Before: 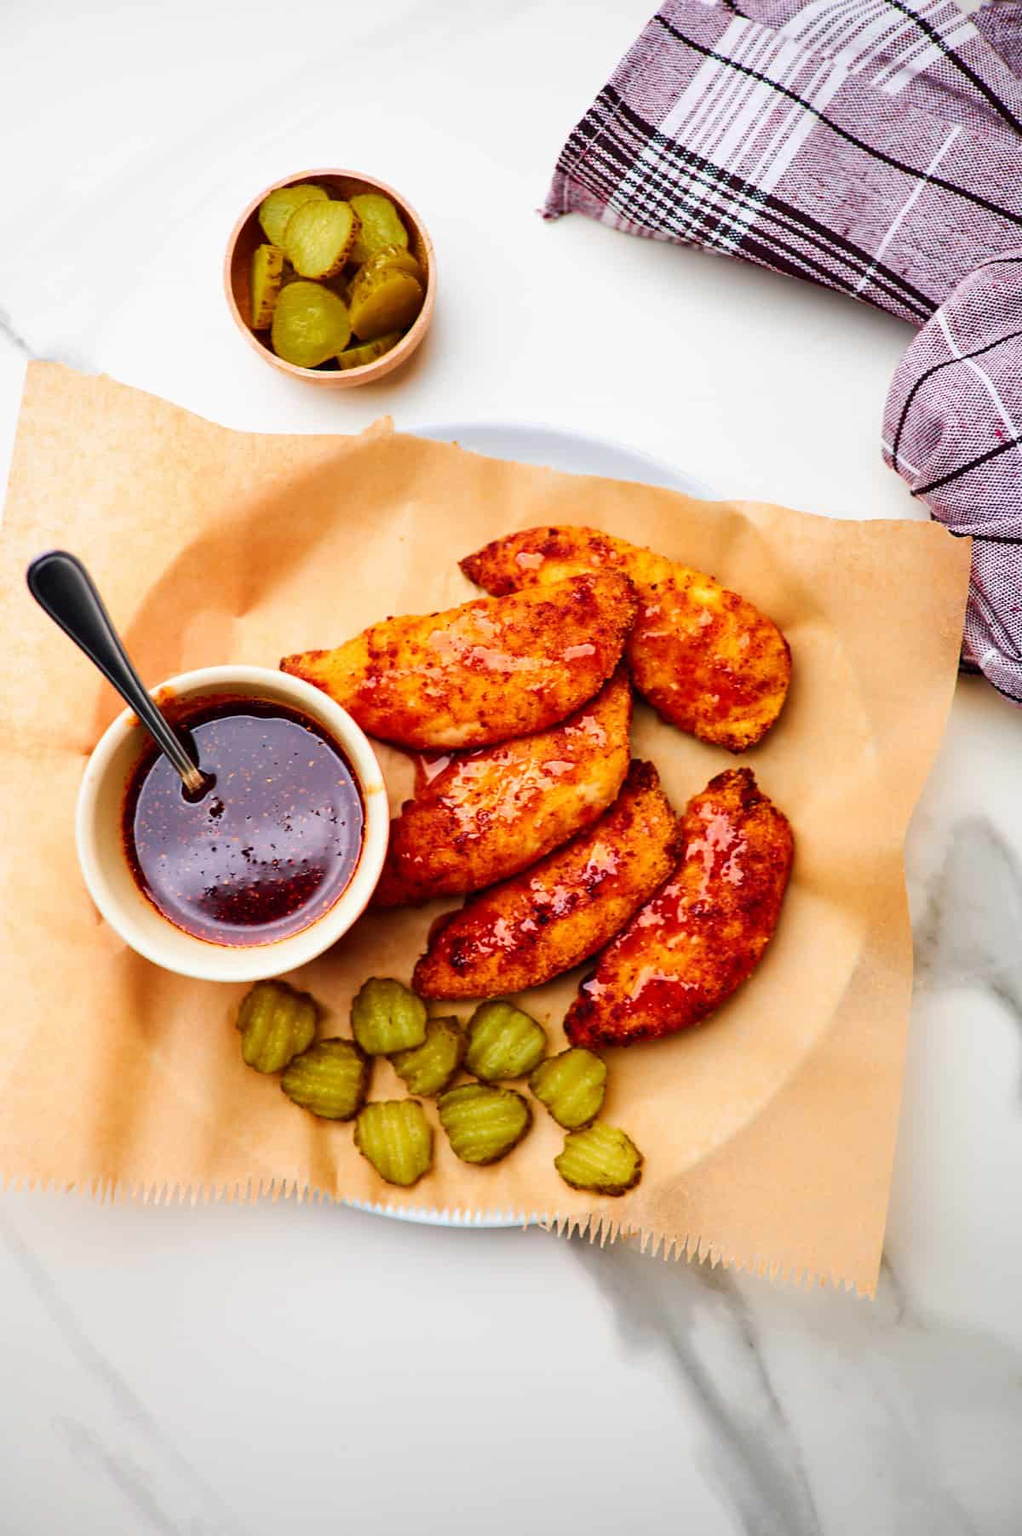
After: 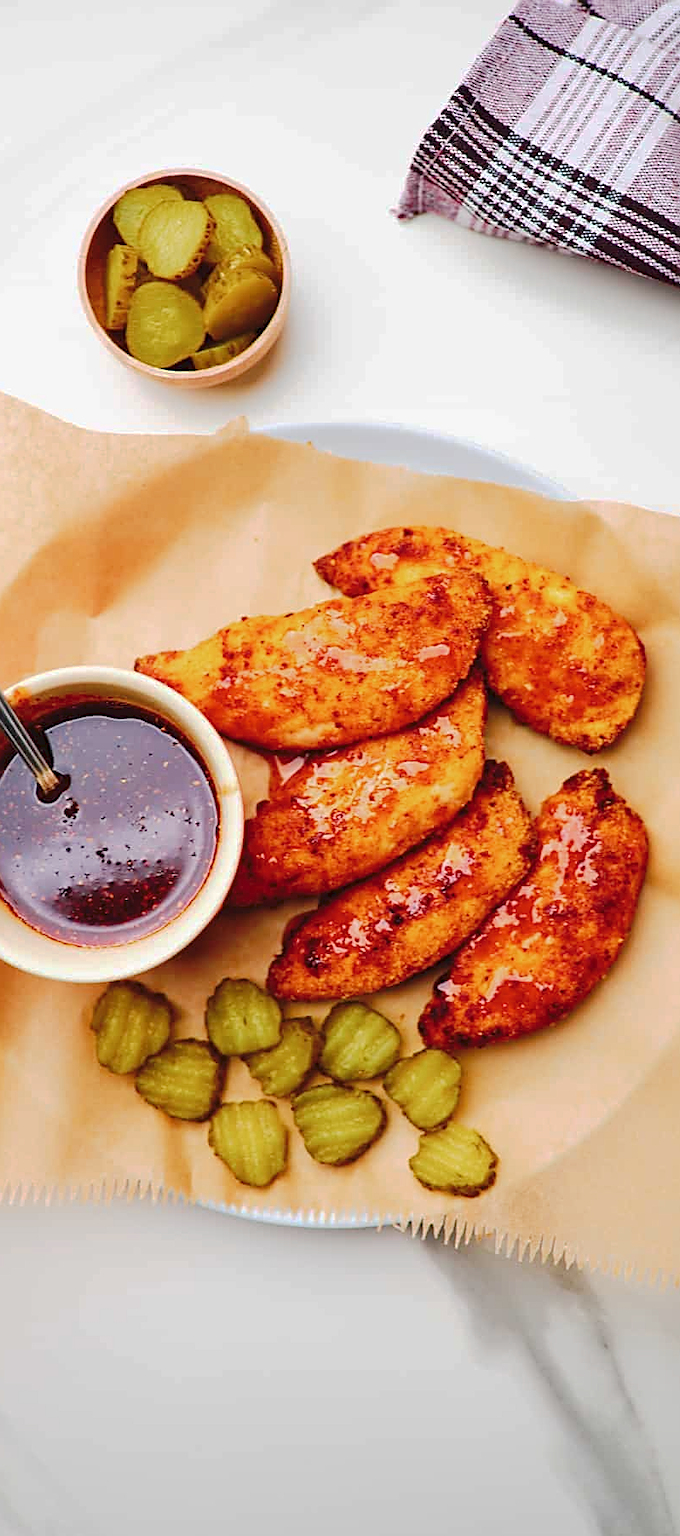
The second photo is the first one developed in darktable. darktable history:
crop and rotate: left 14.292%, right 19.041%
tone curve: curves: ch0 [(0, 0) (0.003, 0.048) (0.011, 0.055) (0.025, 0.065) (0.044, 0.089) (0.069, 0.111) (0.1, 0.132) (0.136, 0.163) (0.177, 0.21) (0.224, 0.259) (0.277, 0.323) (0.335, 0.385) (0.399, 0.442) (0.468, 0.508) (0.543, 0.578) (0.623, 0.648) (0.709, 0.716) (0.801, 0.781) (0.898, 0.845) (1, 1)], preserve colors none
sharpen: on, module defaults
